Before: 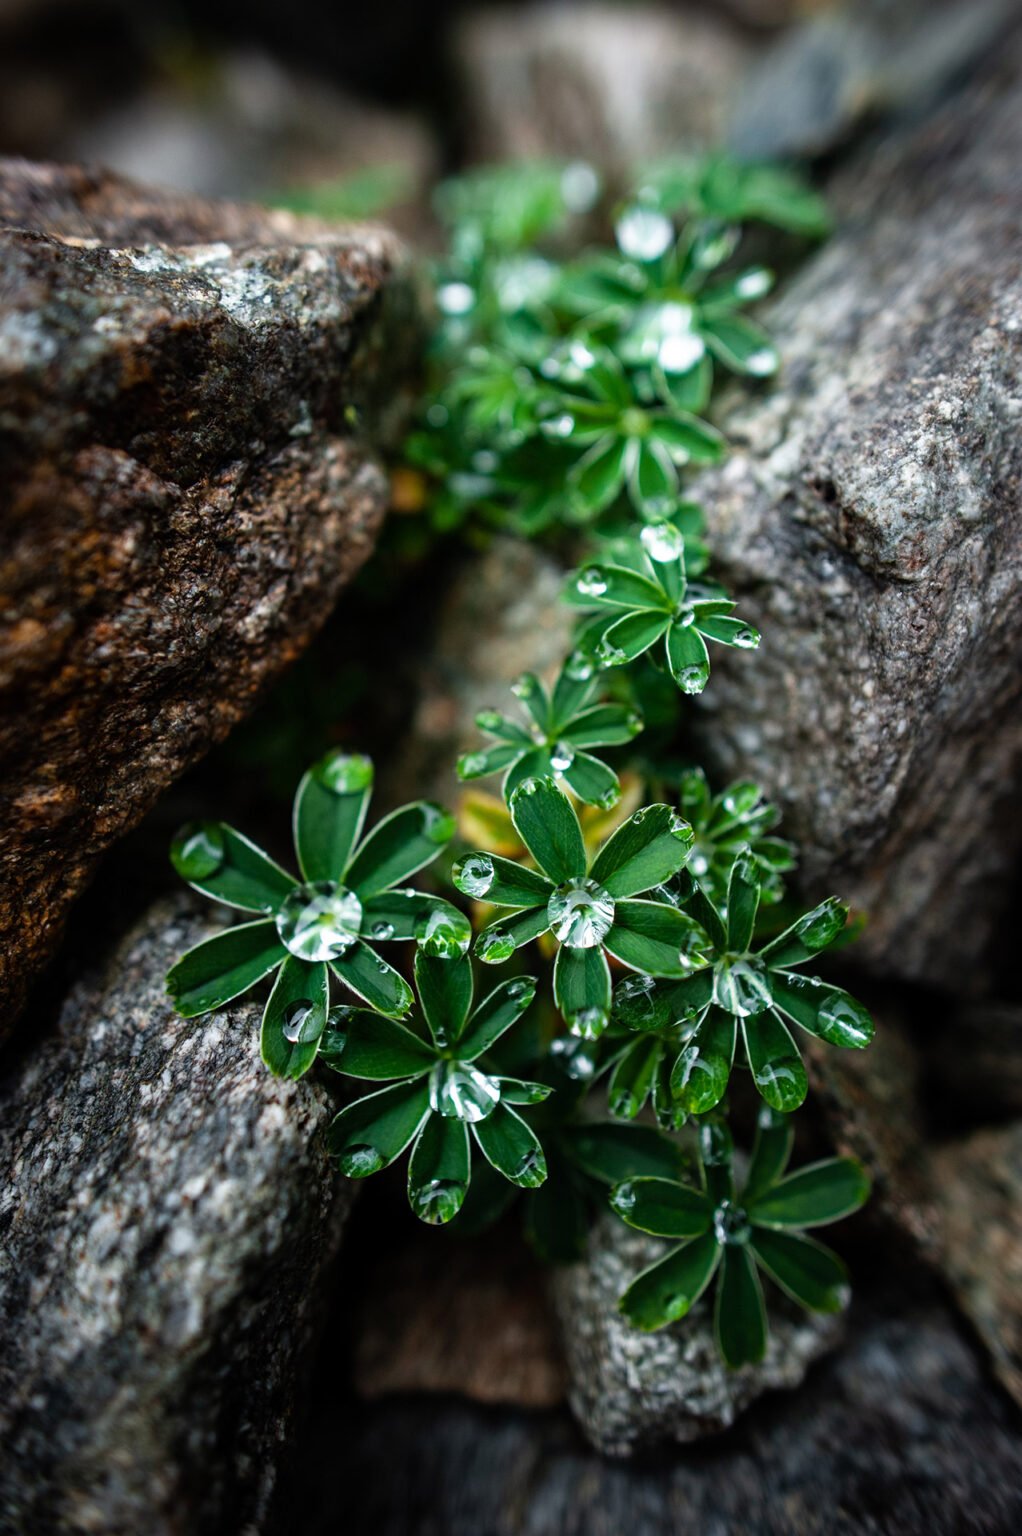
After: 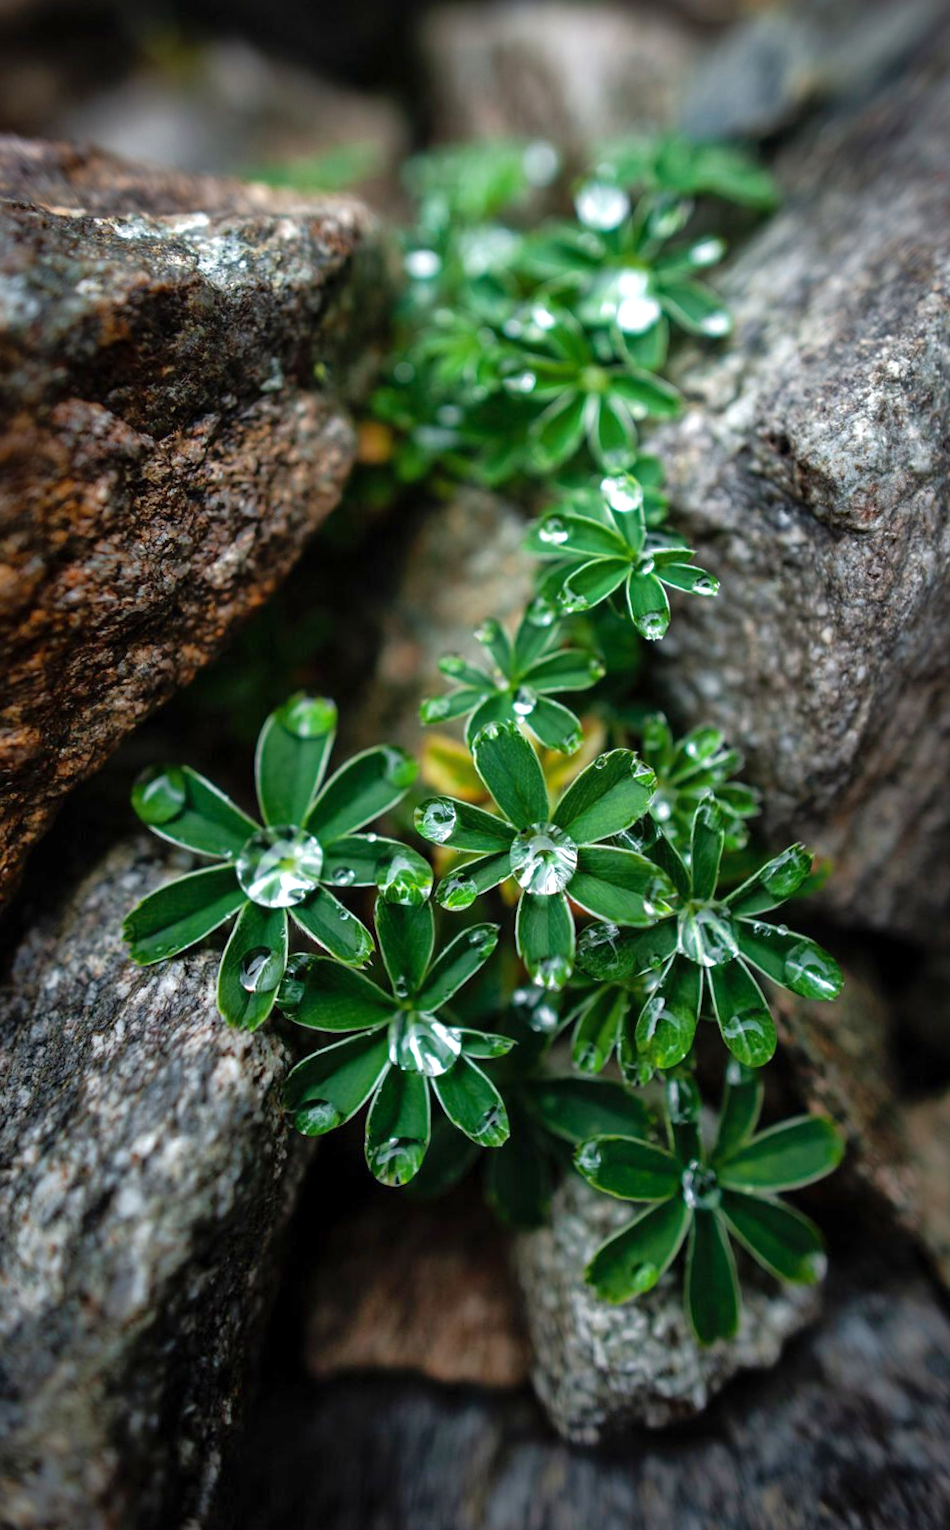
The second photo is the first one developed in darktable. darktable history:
rotate and perspective: rotation 0.215°, lens shift (vertical) -0.139, crop left 0.069, crop right 0.939, crop top 0.002, crop bottom 0.996
shadows and highlights: on, module defaults
exposure: exposure 0.2 EV, compensate highlight preservation false
